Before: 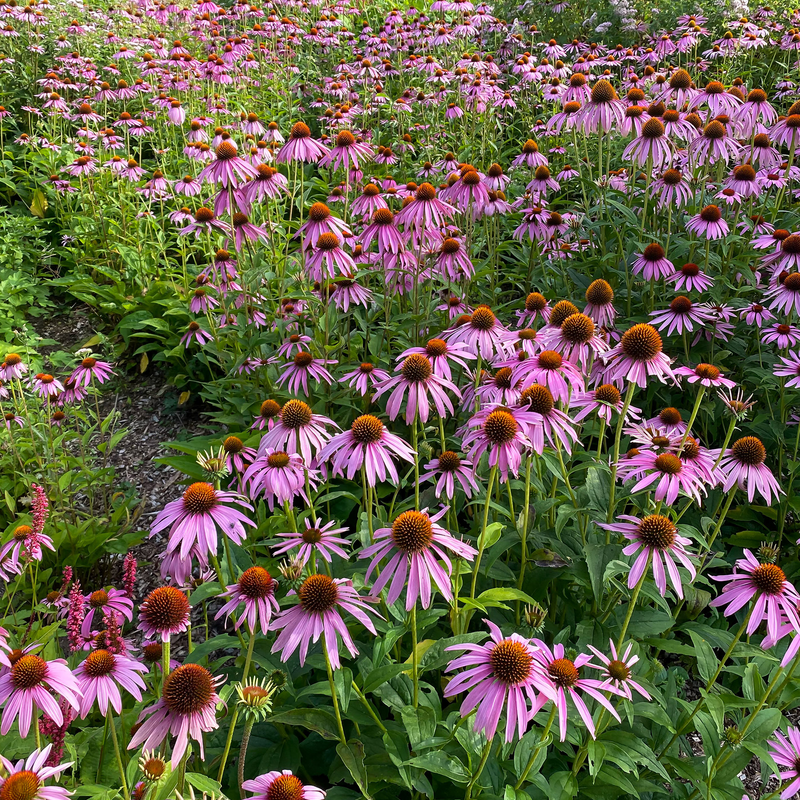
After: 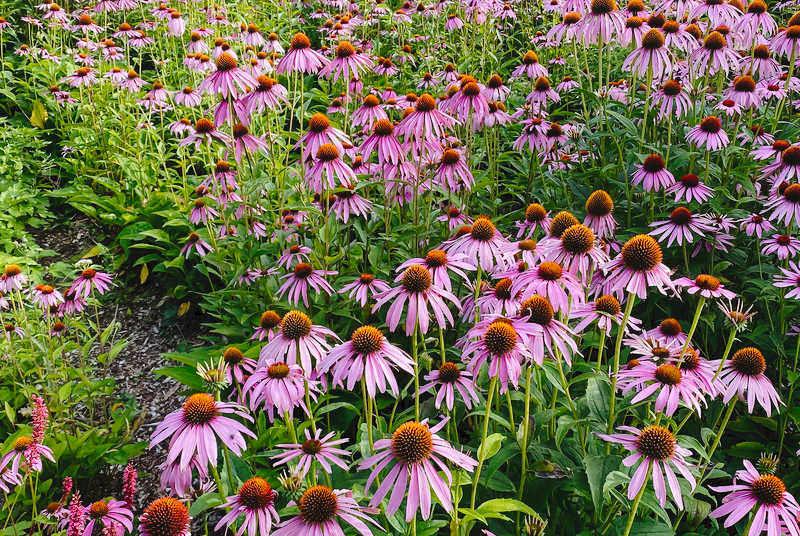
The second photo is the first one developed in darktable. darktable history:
crop: top 11.178%, bottom 21.773%
tone curve: curves: ch0 [(0, 0) (0.003, 0.064) (0.011, 0.065) (0.025, 0.061) (0.044, 0.068) (0.069, 0.083) (0.1, 0.102) (0.136, 0.126) (0.177, 0.172) (0.224, 0.225) (0.277, 0.306) (0.335, 0.397) (0.399, 0.483) (0.468, 0.56) (0.543, 0.634) (0.623, 0.708) (0.709, 0.77) (0.801, 0.832) (0.898, 0.899) (1, 1)], preserve colors none
